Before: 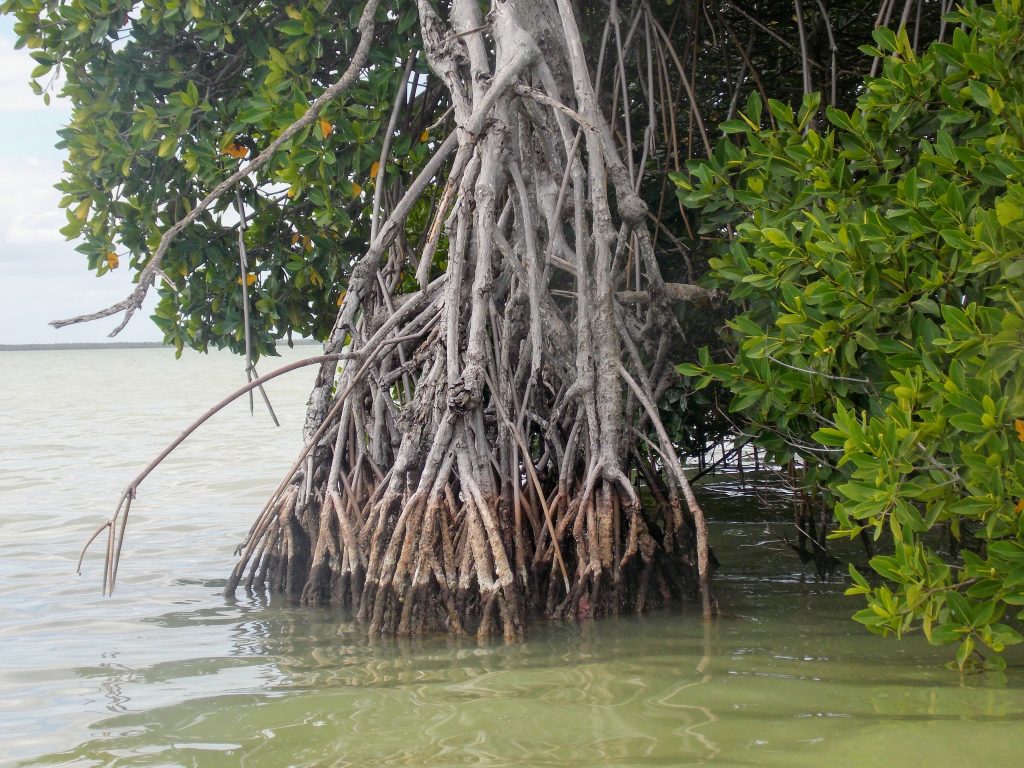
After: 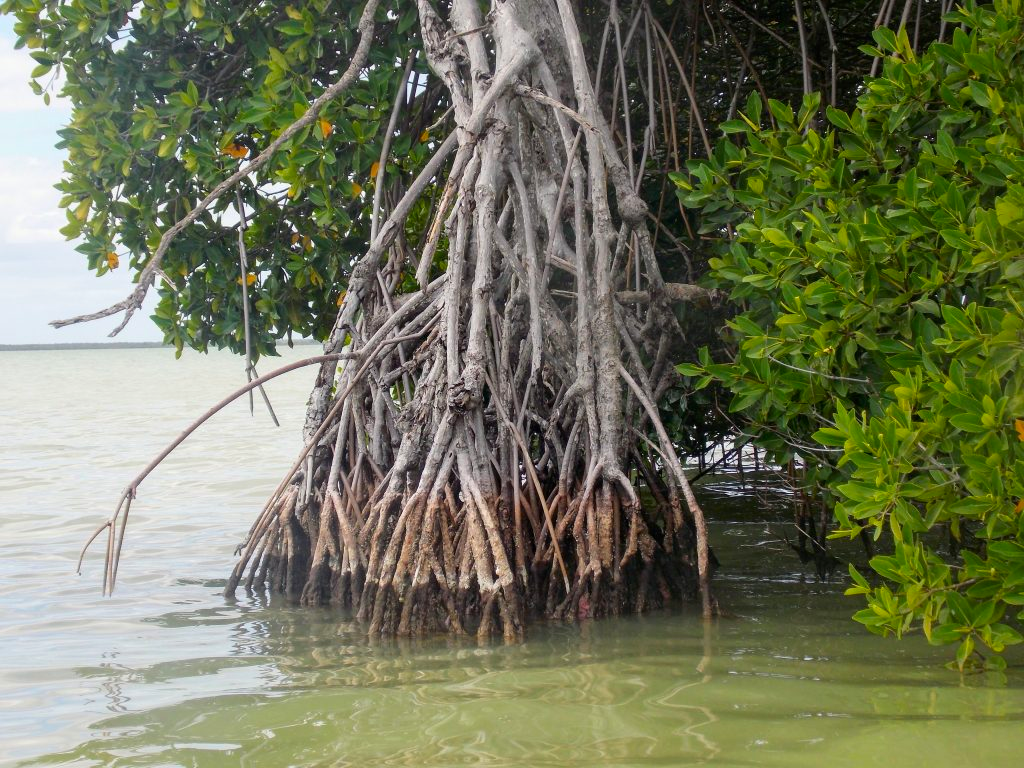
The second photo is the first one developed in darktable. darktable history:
contrast brightness saturation: contrast 0.082, saturation 0.196
